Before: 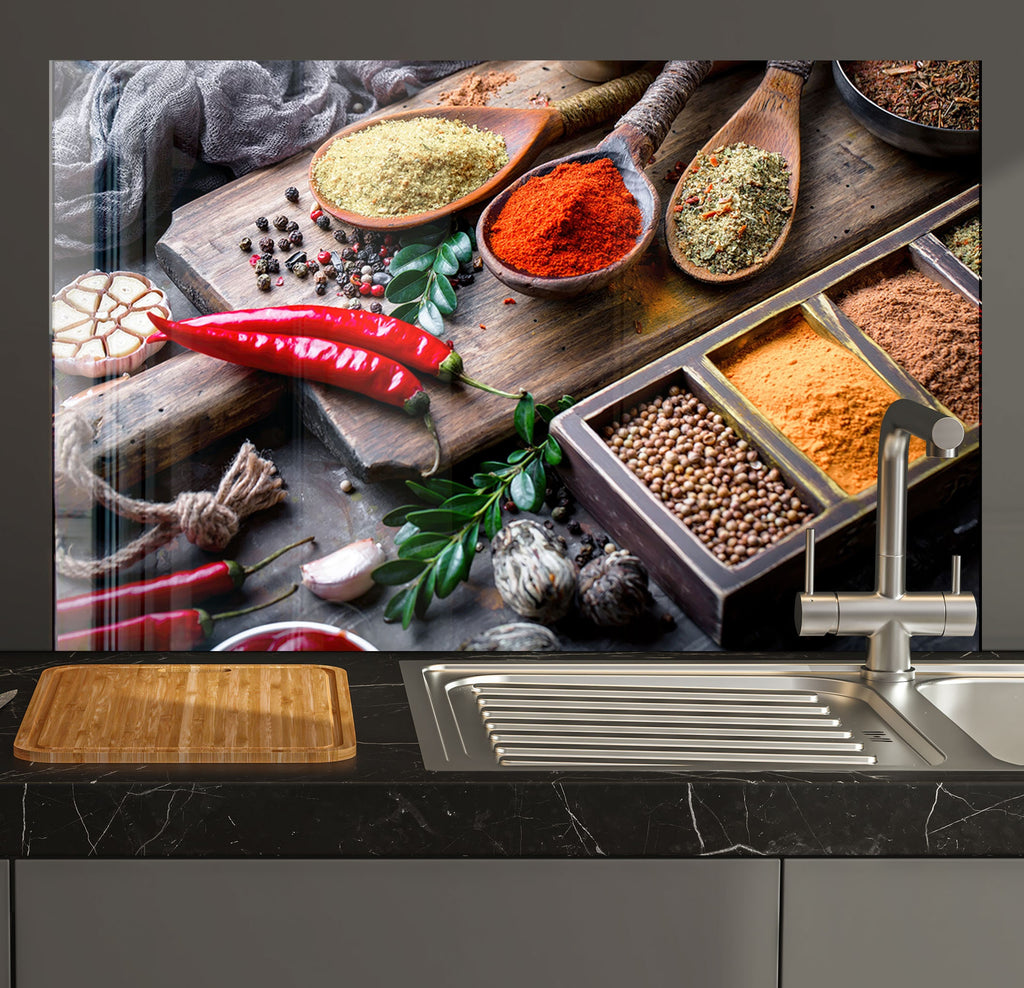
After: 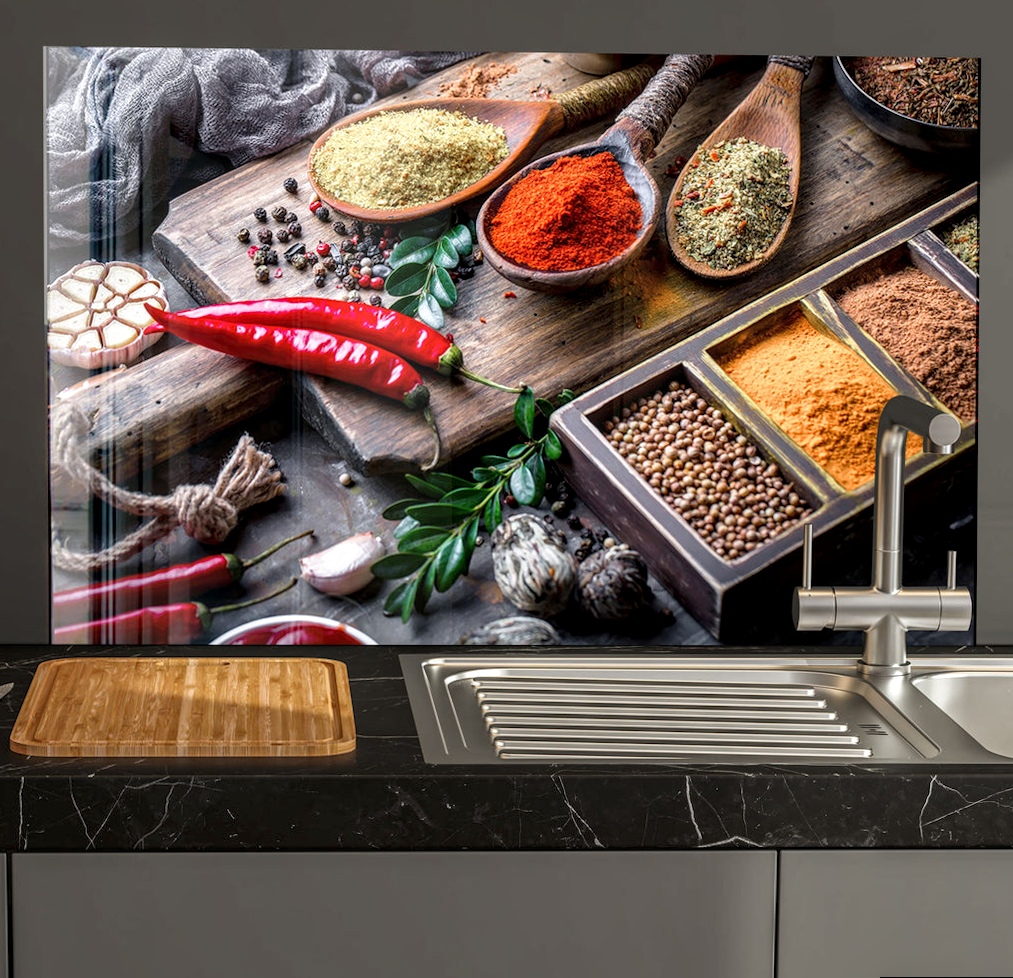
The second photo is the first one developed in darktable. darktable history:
local contrast: detail 130%
rotate and perspective: rotation 0.174°, lens shift (vertical) 0.013, lens shift (horizontal) 0.019, shear 0.001, automatic cropping original format, crop left 0.007, crop right 0.991, crop top 0.016, crop bottom 0.997
